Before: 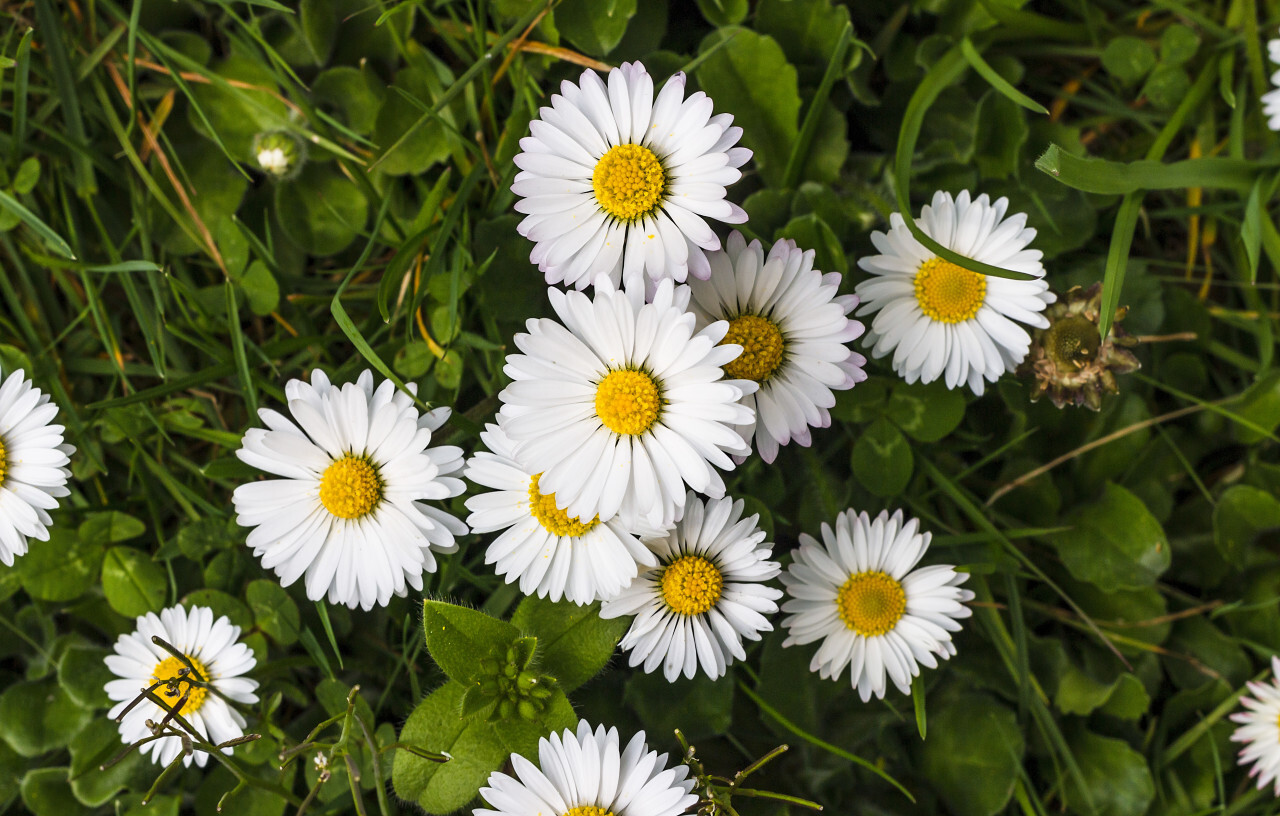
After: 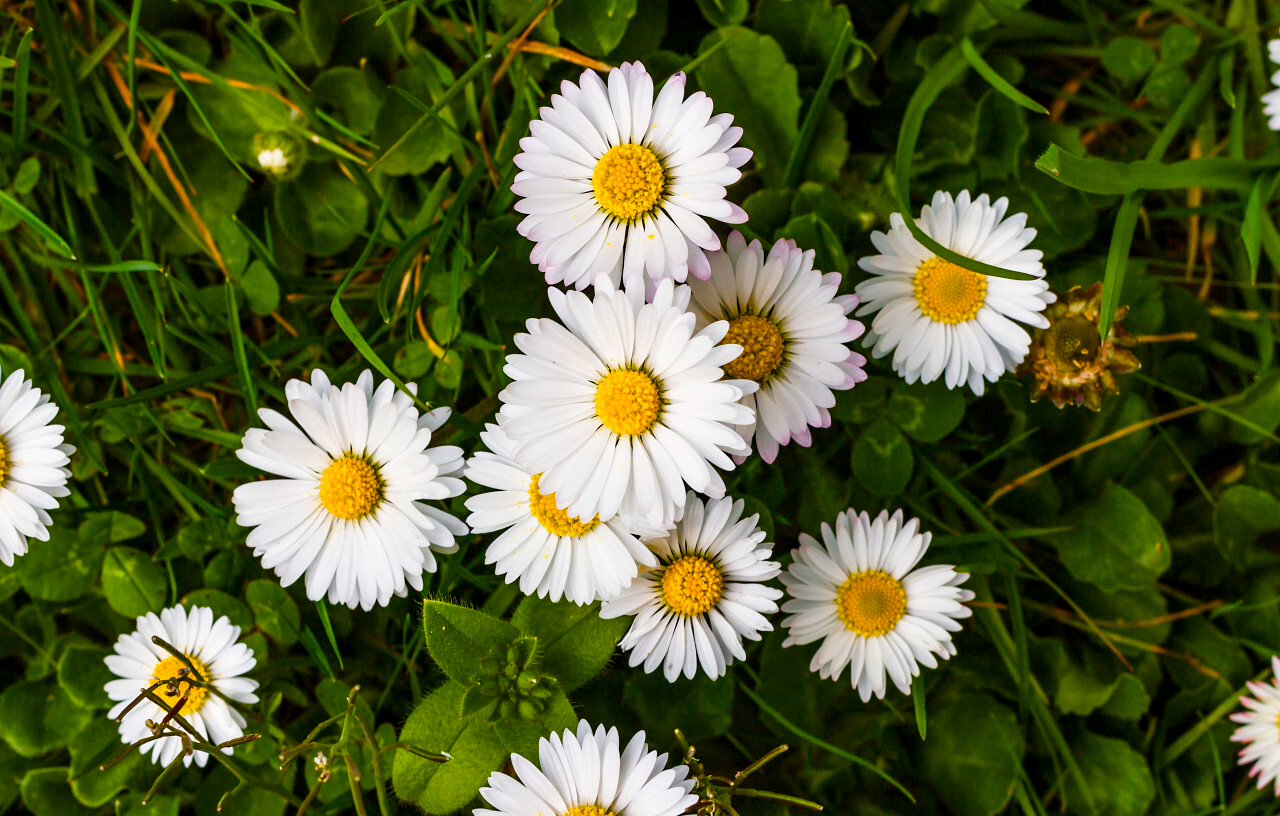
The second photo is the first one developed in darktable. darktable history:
color balance rgb: power › luminance 0.855%, power › chroma 0.414%, power › hue 35.96°, linear chroma grading › global chroma 15.245%, perceptual saturation grading › global saturation 19.83%, perceptual saturation grading › highlights -25.054%, perceptual saturation grading › shadows 49.729%, global vibrance 20%
